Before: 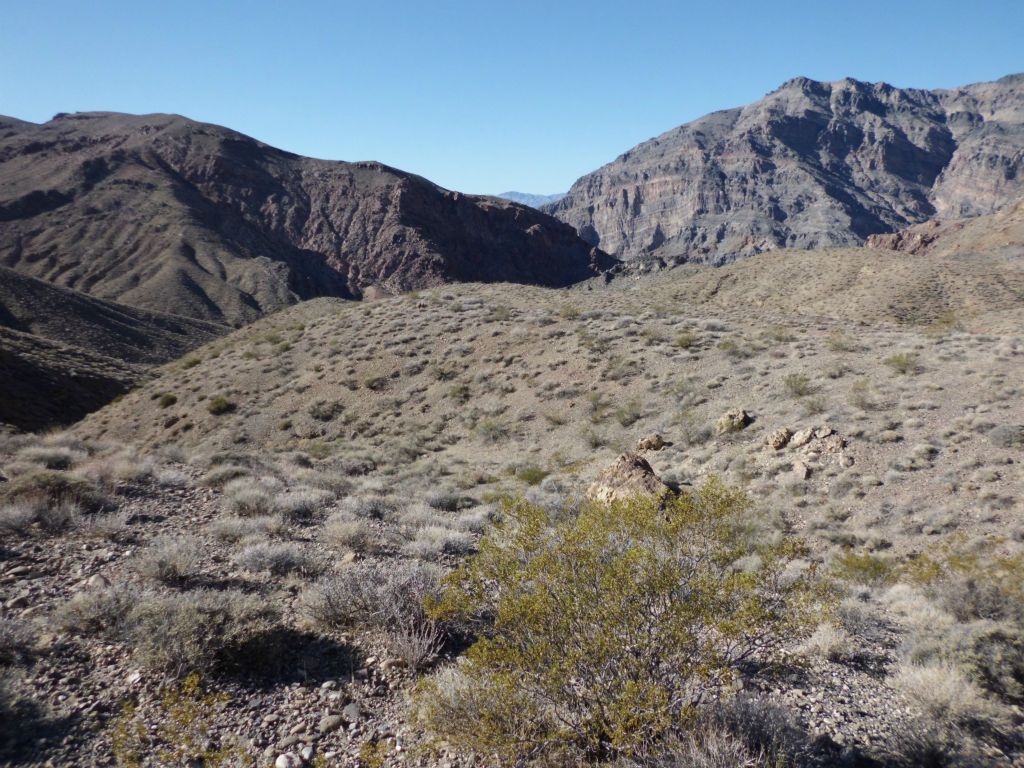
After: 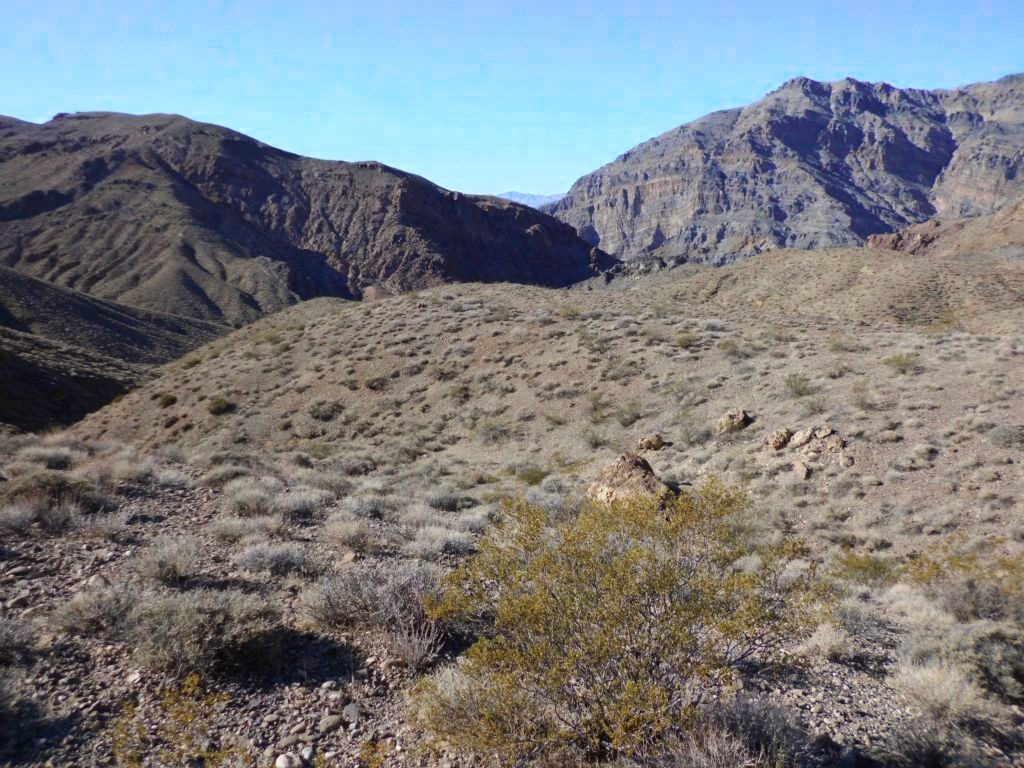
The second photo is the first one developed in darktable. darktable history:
tone equalizer: edges refinement/feathering 500, mask exposure compensation -1.57 EV, preserve details no
color zones: curves: ch0 [(0, 0.363) (0.128, 0.373) (0.25, 0.5) (0.402, 0.407) (0.521, 0.525) (0.63, 0.559) (0.729, 0.662) (0.867, 0.471)]; ch1 [(0, 0.515) (0.136, 0.618) (0.25, 0.5) (0.378, 0) (0.516, 0) (0.622, 0.593) (0.737, 0.819) (0.87, 0.593)]; ch2 [(0, 0.529) (0.128, 0.471) (0.282, 0.451) (0.386, 0.662) (0.516, 0.525) (0.633, 0.554) (0.75, 0.62) (0.875, 0.441)]
